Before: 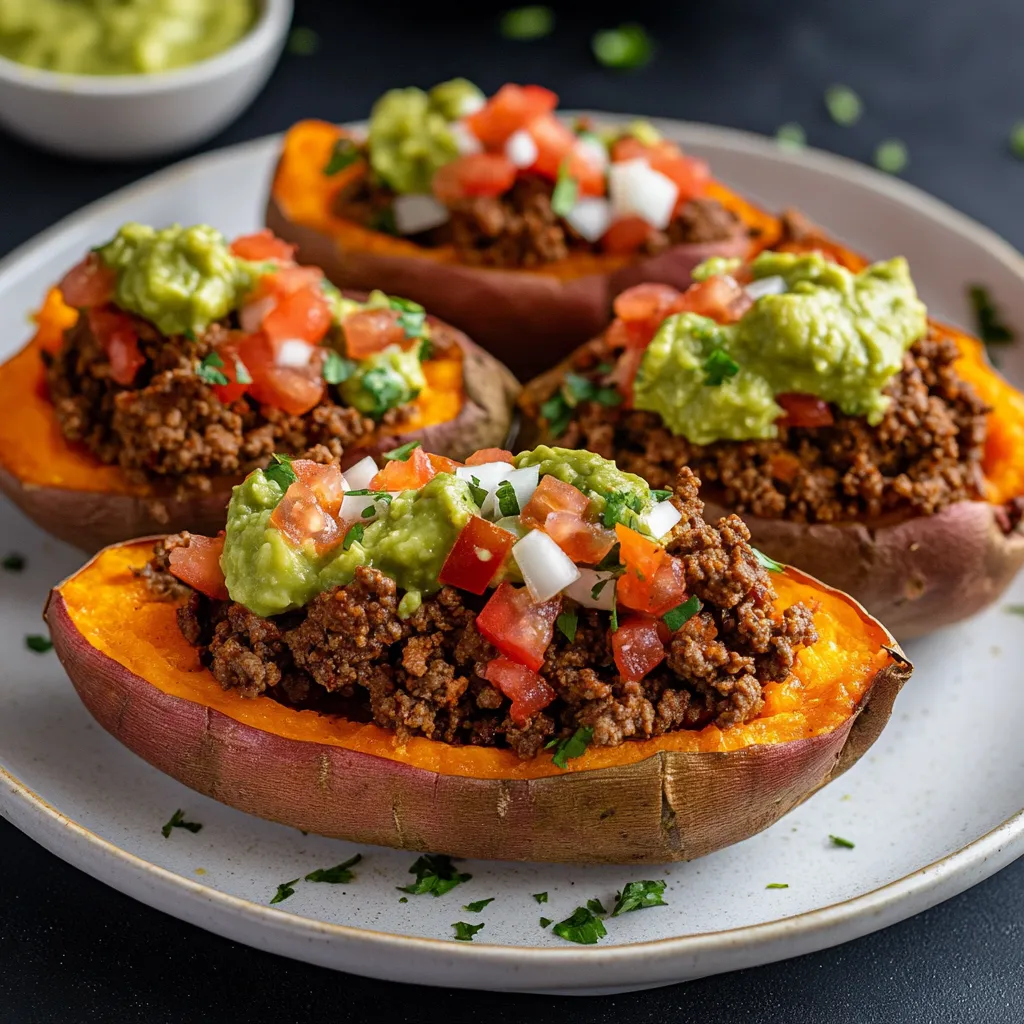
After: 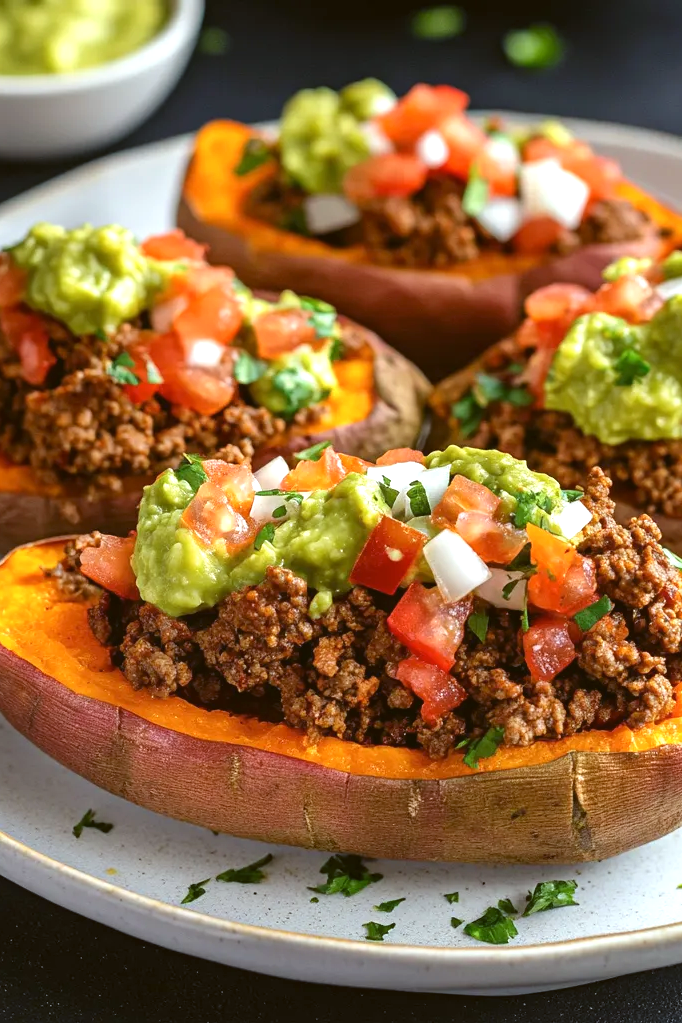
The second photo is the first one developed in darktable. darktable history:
exposure: black level correction 0, exposure 0.7 EV, compensate exposure bias true, compensate highlight preservation false
color balance: lift [1.004, 1.002, 1.002, 0.998], gamma [1, 1.007, 1.002, 0.993], gain [1, 0.977, 1.013, 1.023], contrast -3.64%
crop and rotate: left 8.786%, right 24.548%
